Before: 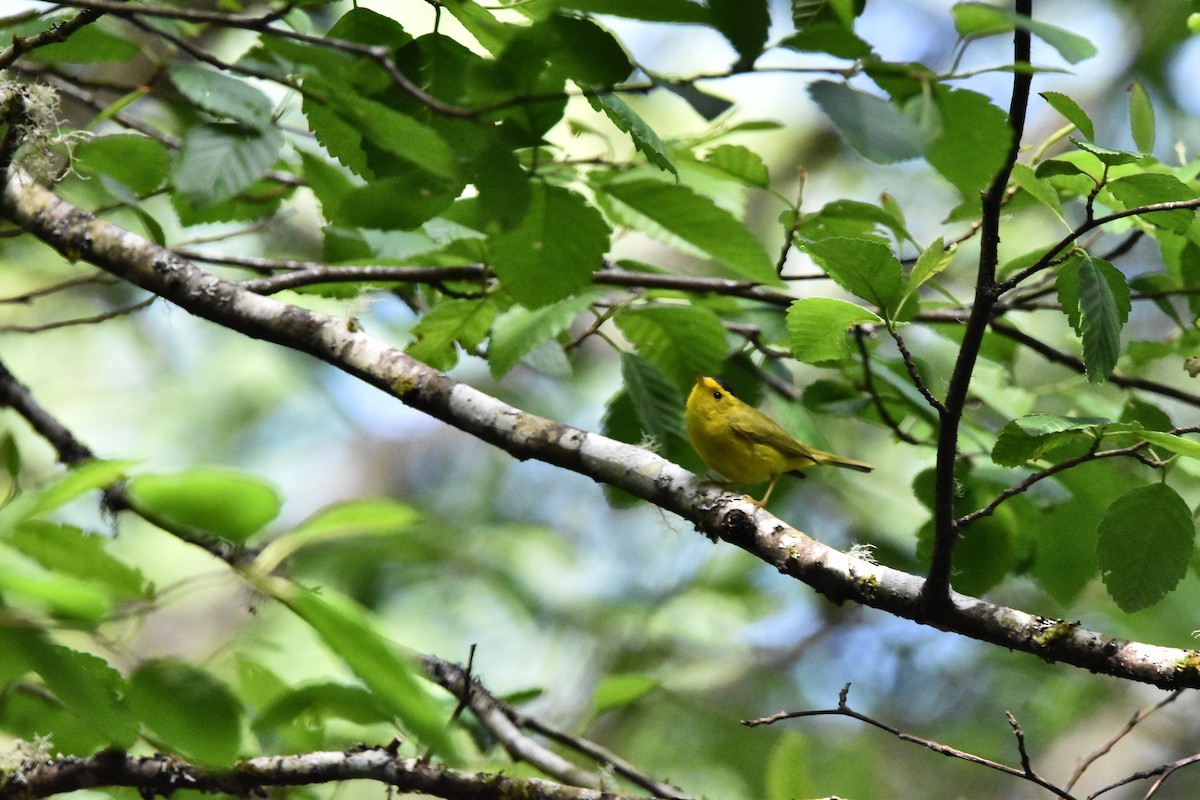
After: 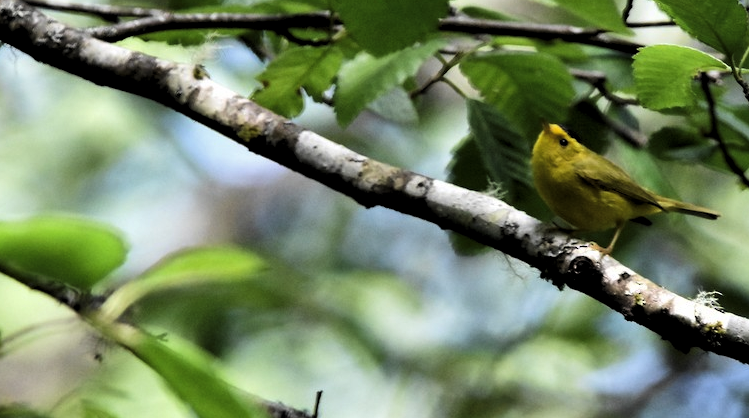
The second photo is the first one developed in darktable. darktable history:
crop: left 12.878%, top 31.633%, right 24.66%, bottom 16.073%
levels: levels [0.116, 0.574, 1]
